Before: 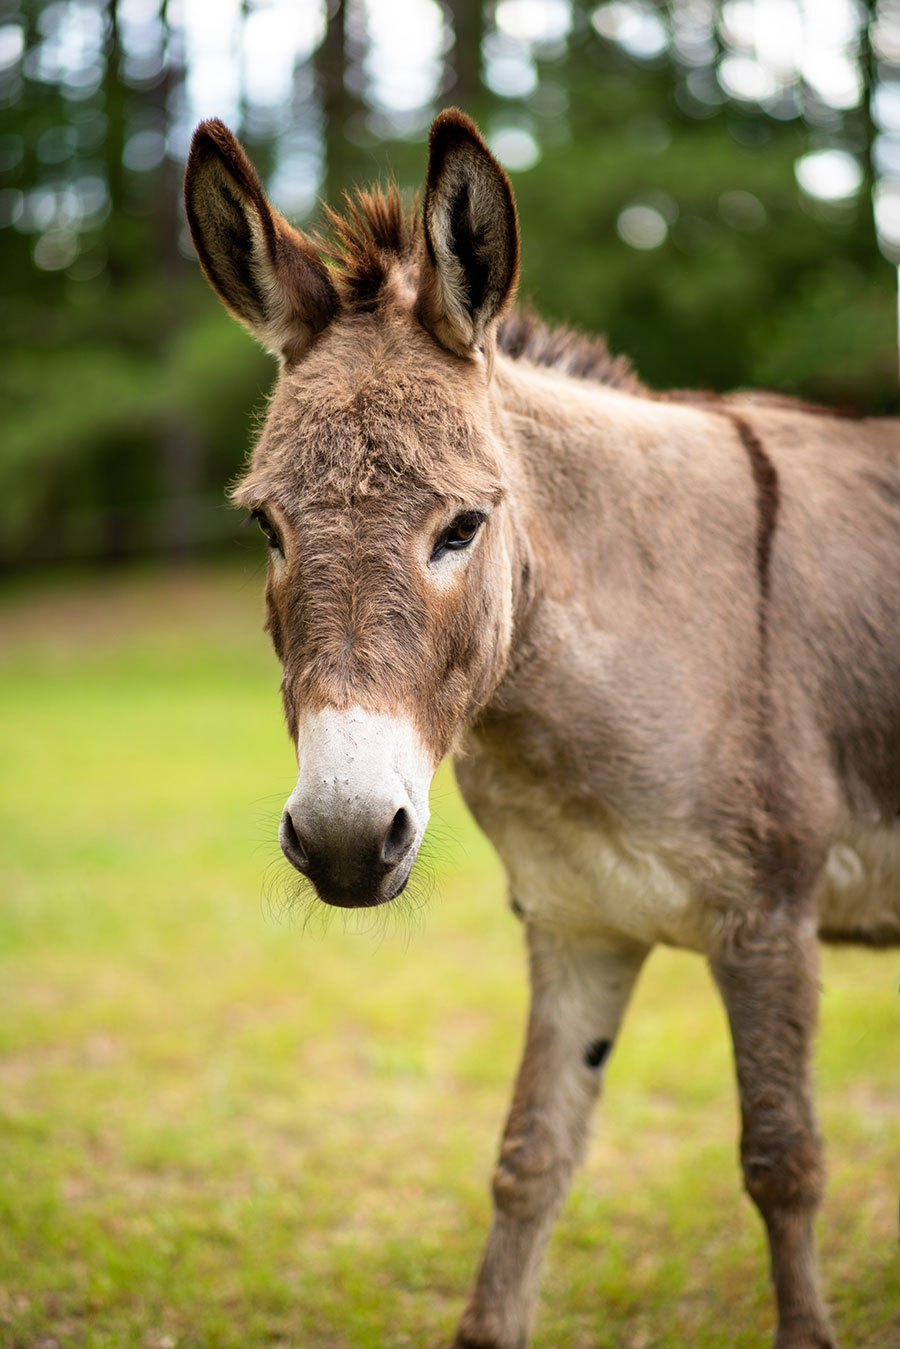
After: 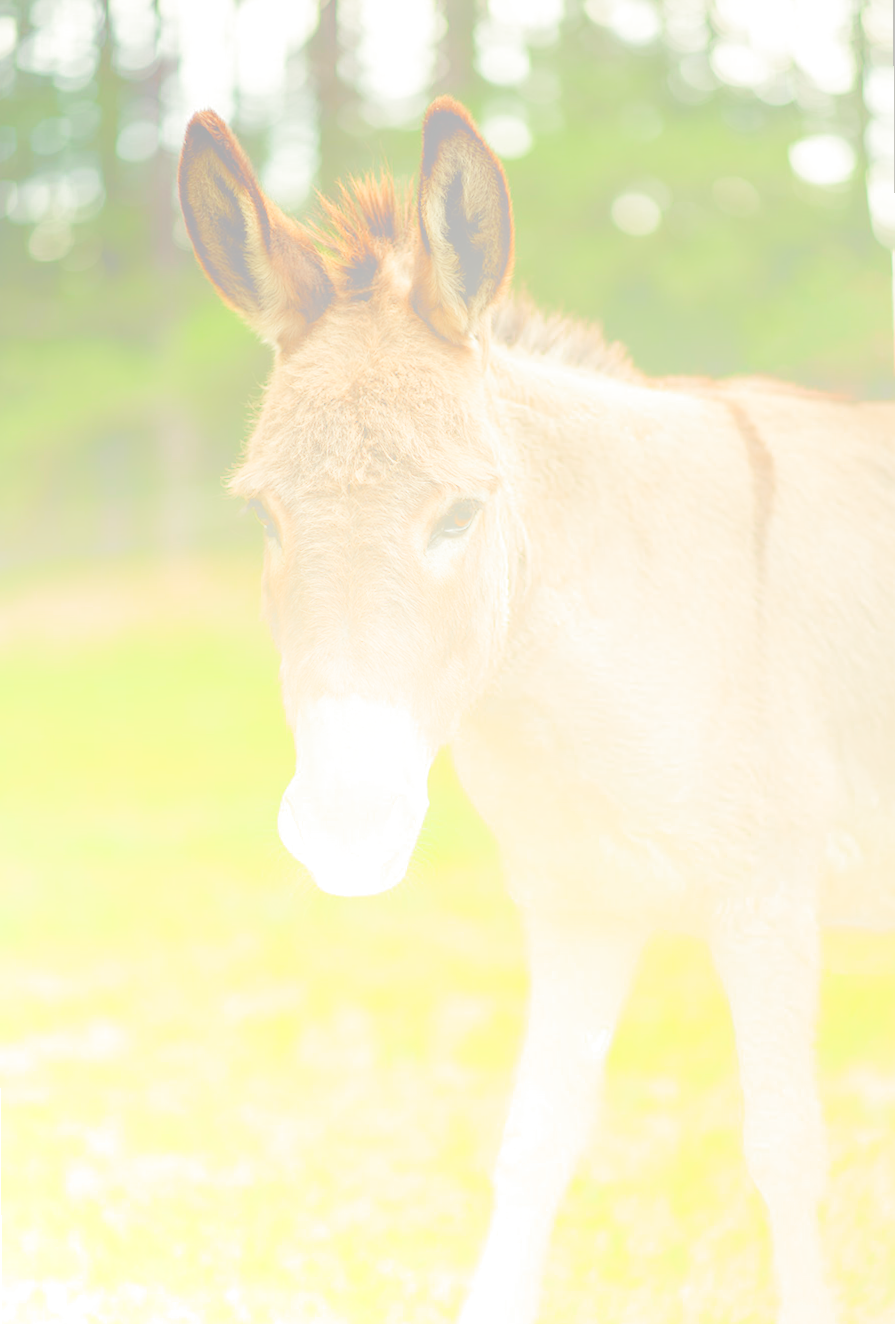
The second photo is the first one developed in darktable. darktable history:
bloom: size 70%, threshold 25%, strength 70%
exposure: compensate highlight preservation false
white balance: red 0.988, blue 1.017
split-toning: shadows › hue 216°, shadows › saturation 1, highlights › hue 57.6°, balance -33.4
rotate and perspective: rotation -0.45°, automatic cropping original format, crop left 0.008, crop right 0.992, crop top 0.012, crop bottom 0.988
